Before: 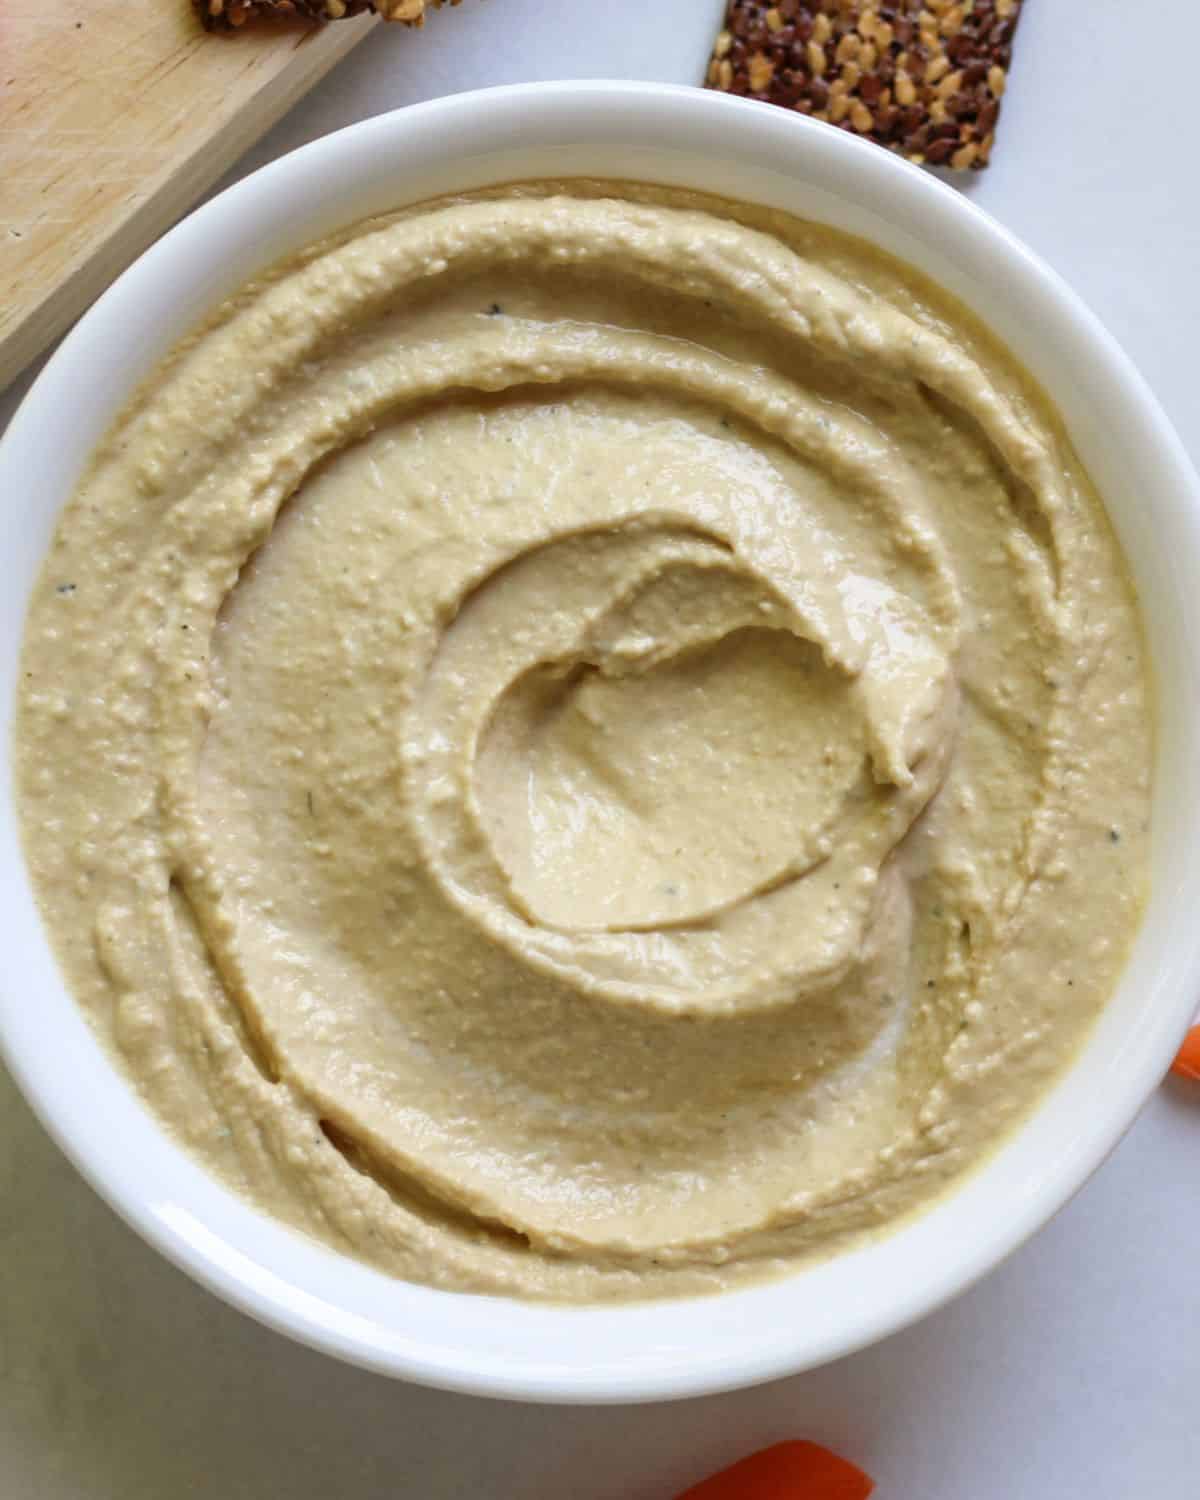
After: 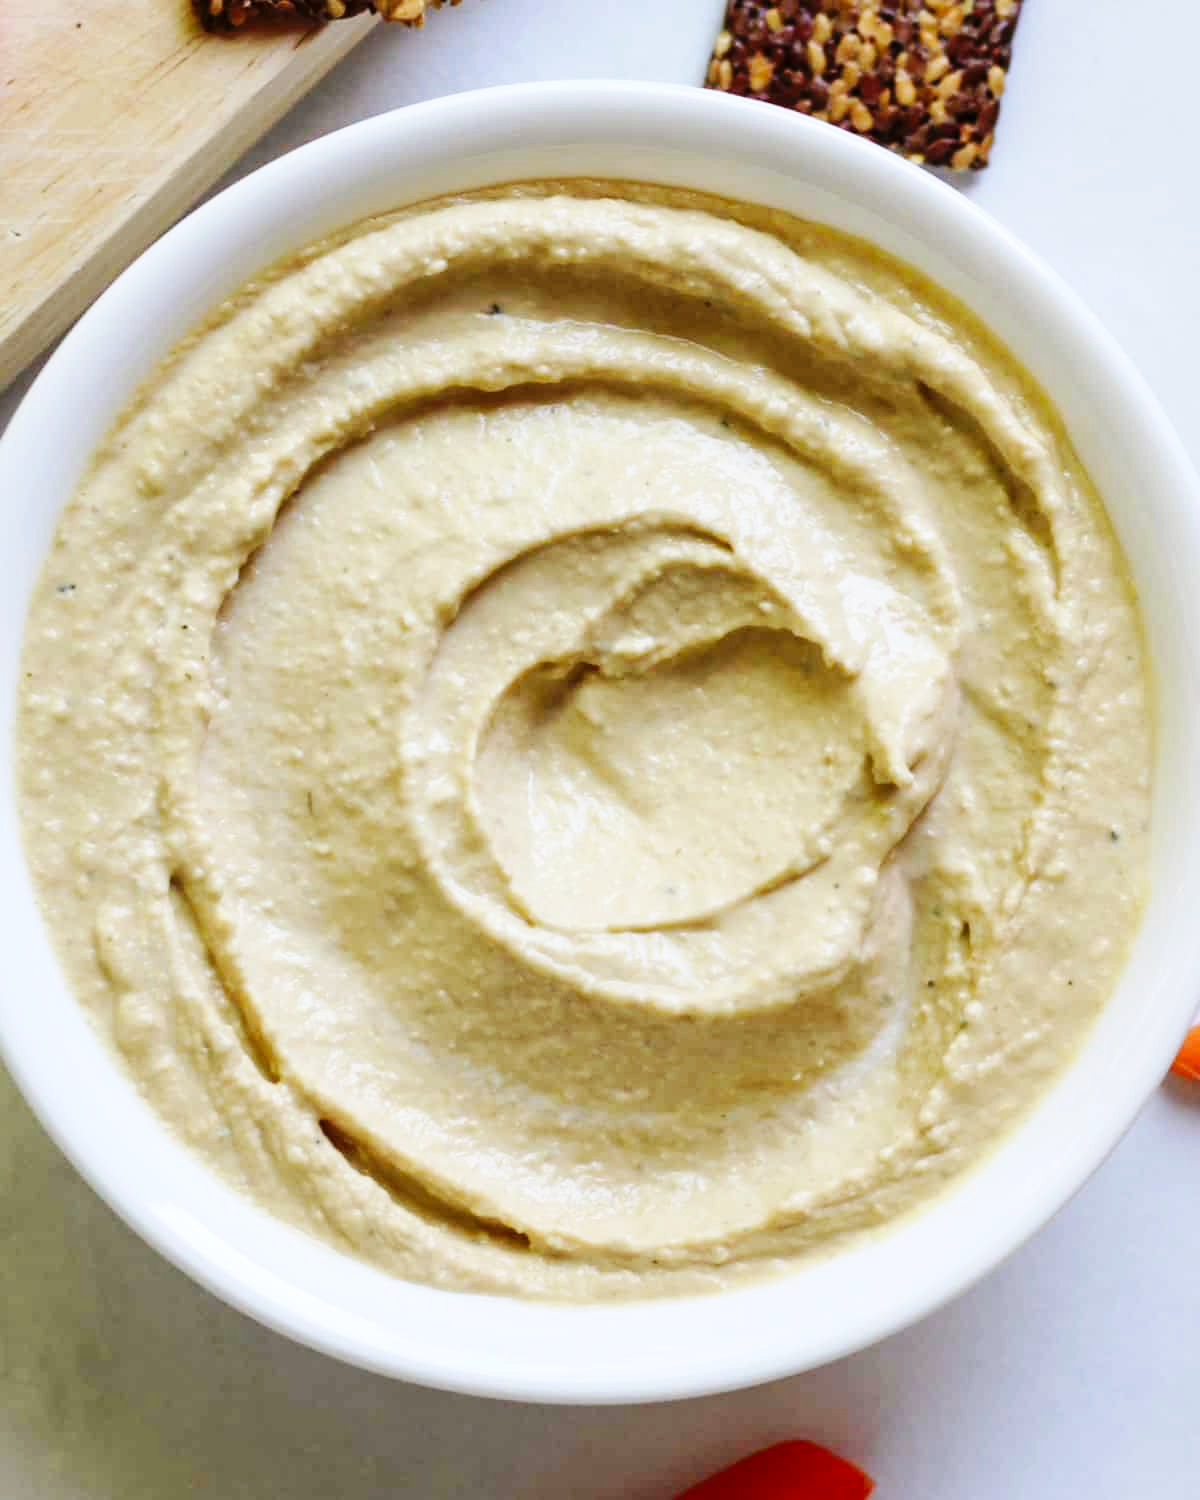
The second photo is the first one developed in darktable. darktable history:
base curve: curves: ch0 [(0, 0) (0.032, 0.025) (0.121, 0.166) (0.206, 0.329) (0.605, 0.79) (1, 1)], preserve colors none
white balance: red 0.976, blue 1.04
